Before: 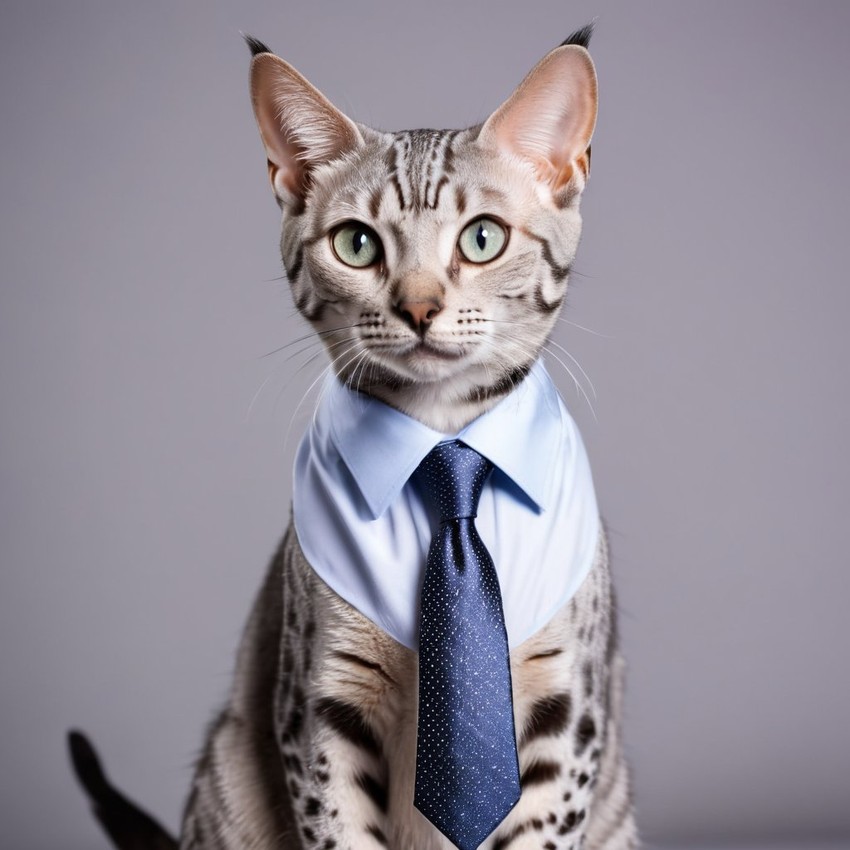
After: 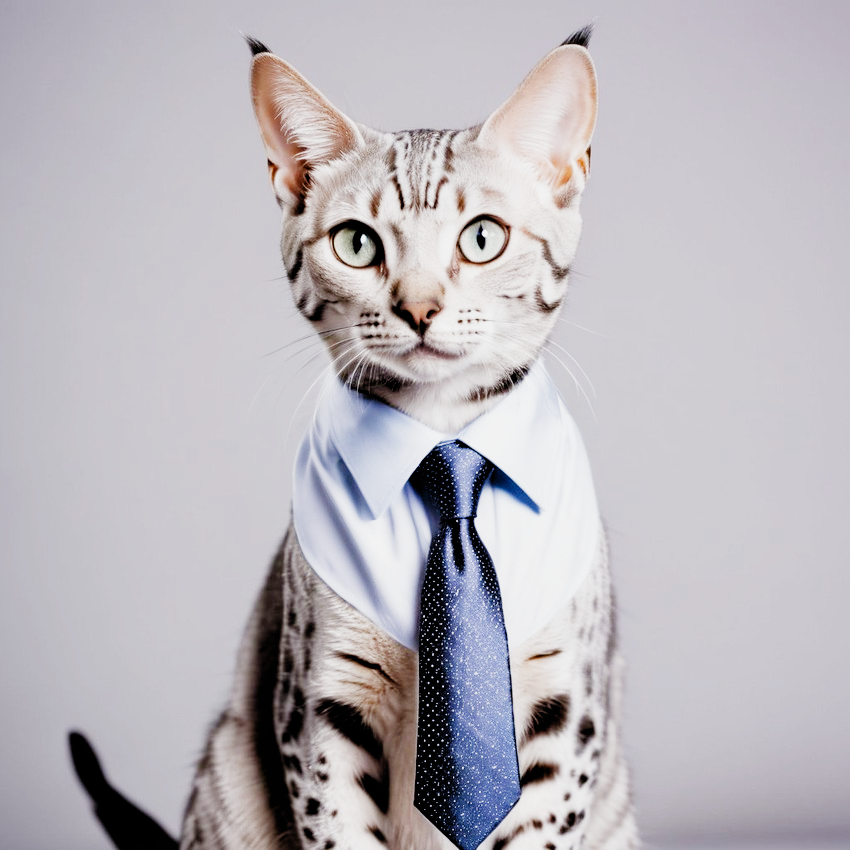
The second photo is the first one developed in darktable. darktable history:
exposure: black level correction 0, exposure 1.297 EV, compensate exposure bias true, compensate highlight preservation false
filmic rgb: black relative exposure -4.16 EV, white relative exposure 5.13 EV, threshold 5.99 EV, hardness 2.1, contrast 1.161, add noise in highlights 0.001, preserve chrominance no, color science v3 (2019), use custom middle-gray values true, contrast in highlights soft, enable highlight reconstruction true
